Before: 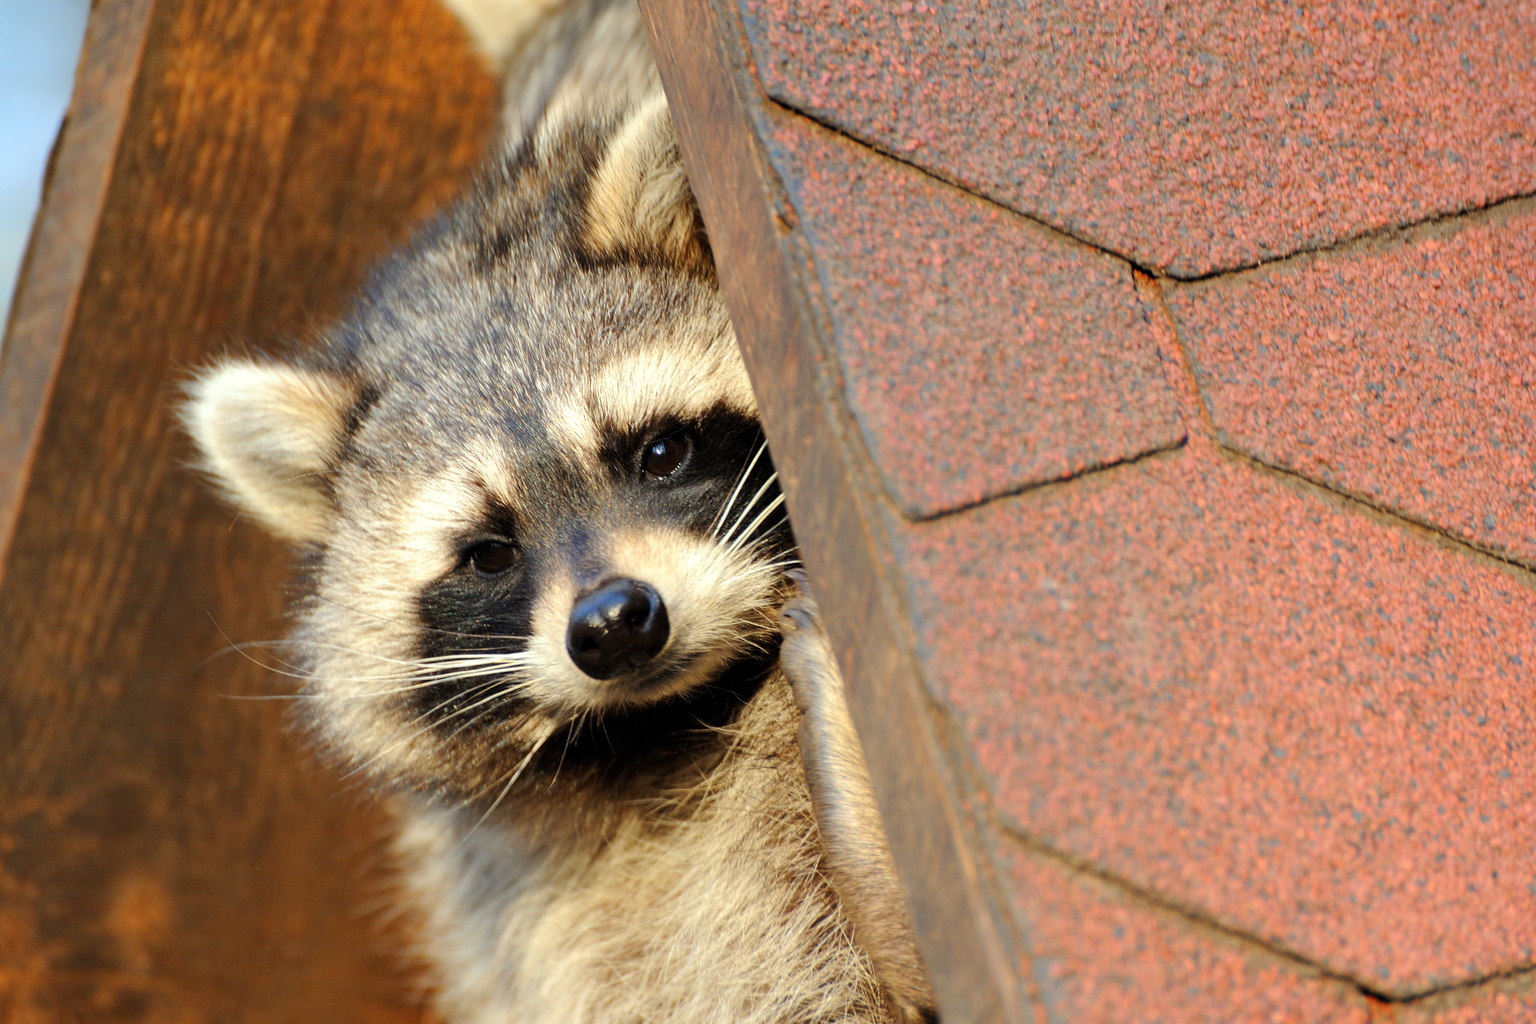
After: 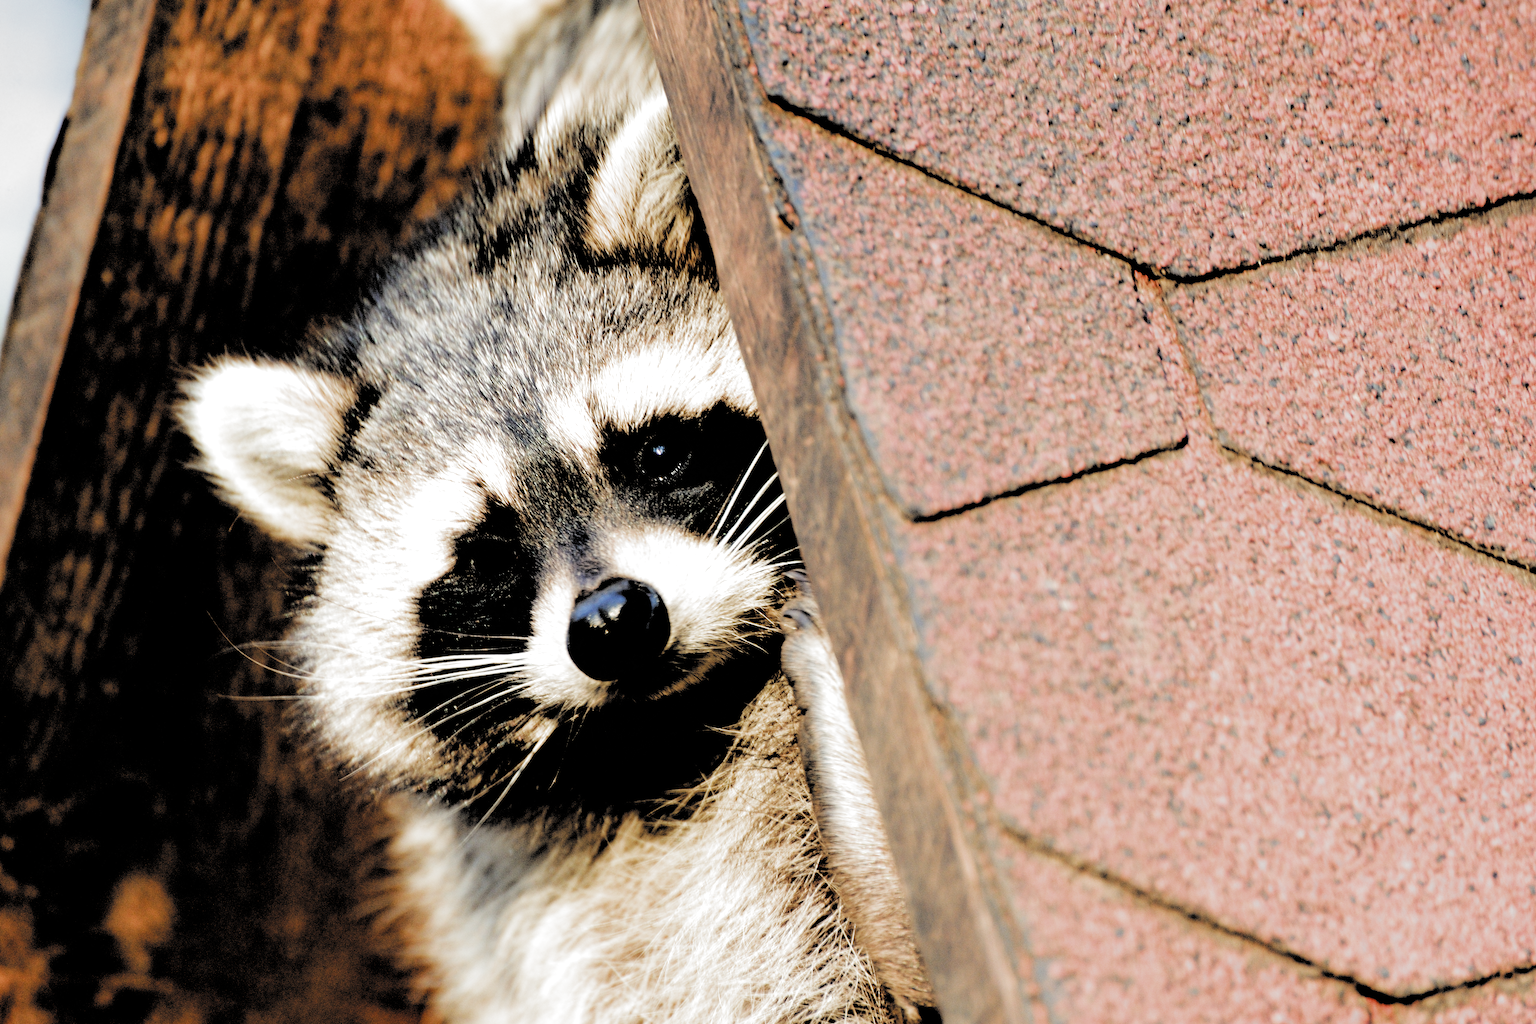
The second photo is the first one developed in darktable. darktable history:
filmic rgb: black relative exposure -1.13 EV, white relative exposure 2.09 EV, hardness 1.53, contrast 2.241, add noise in highlights 0, color science v3 (2019), use custom middle-gray values true, contrast in highlights soft
